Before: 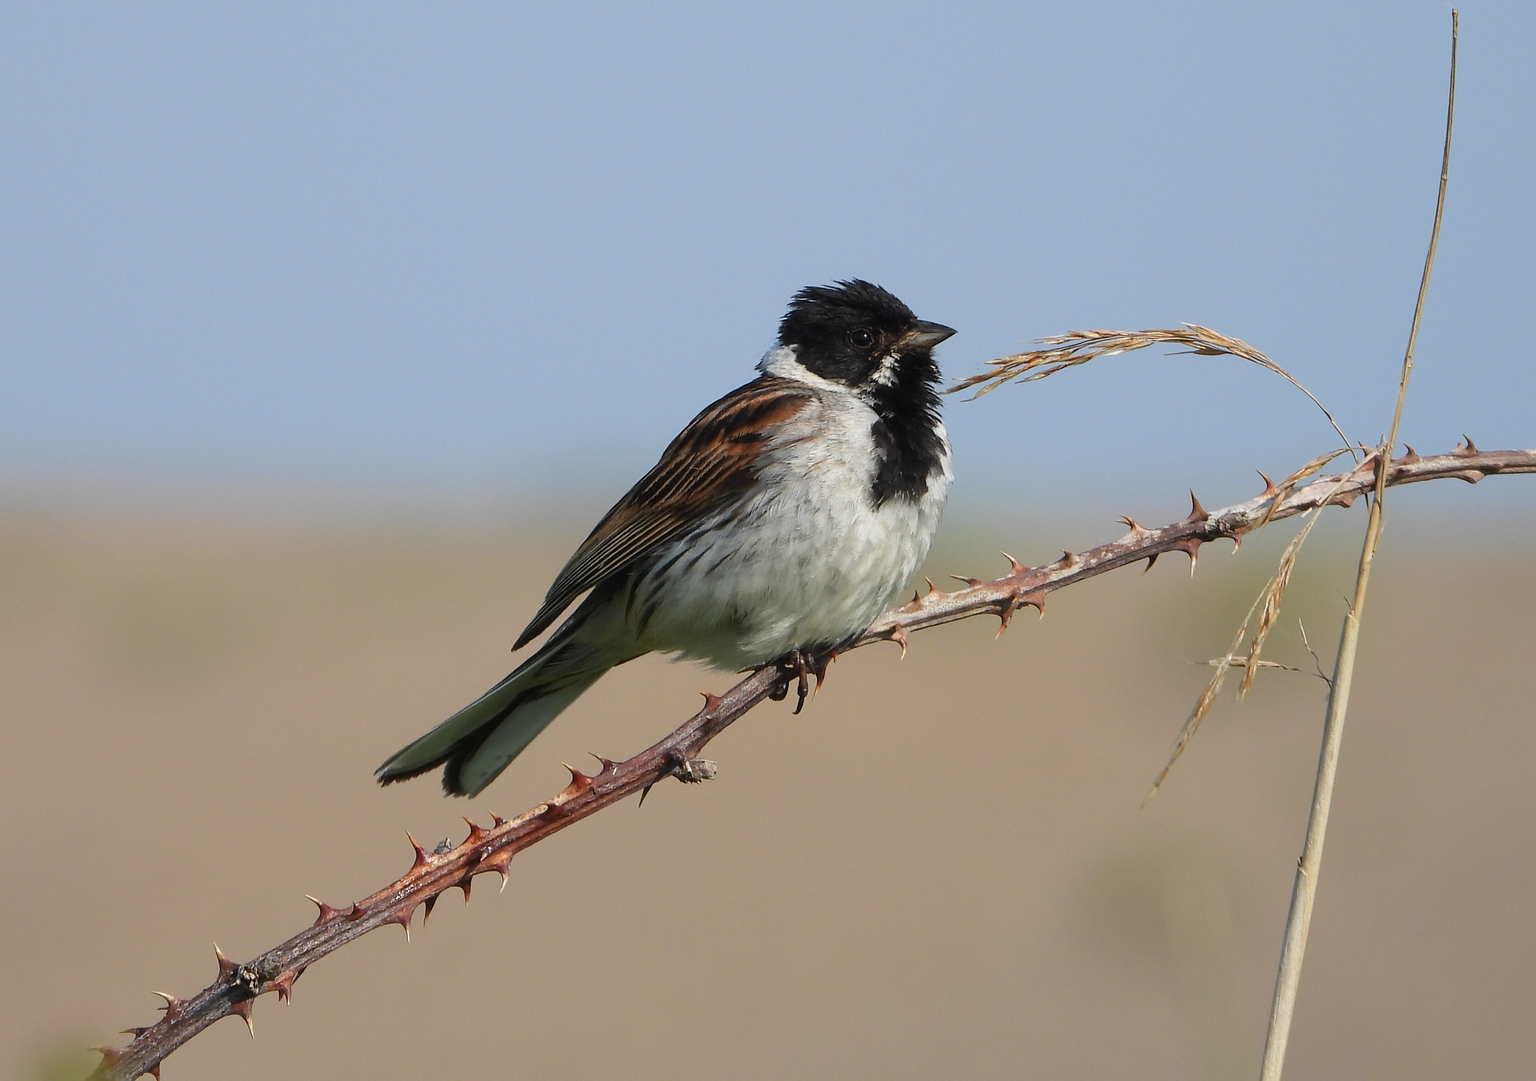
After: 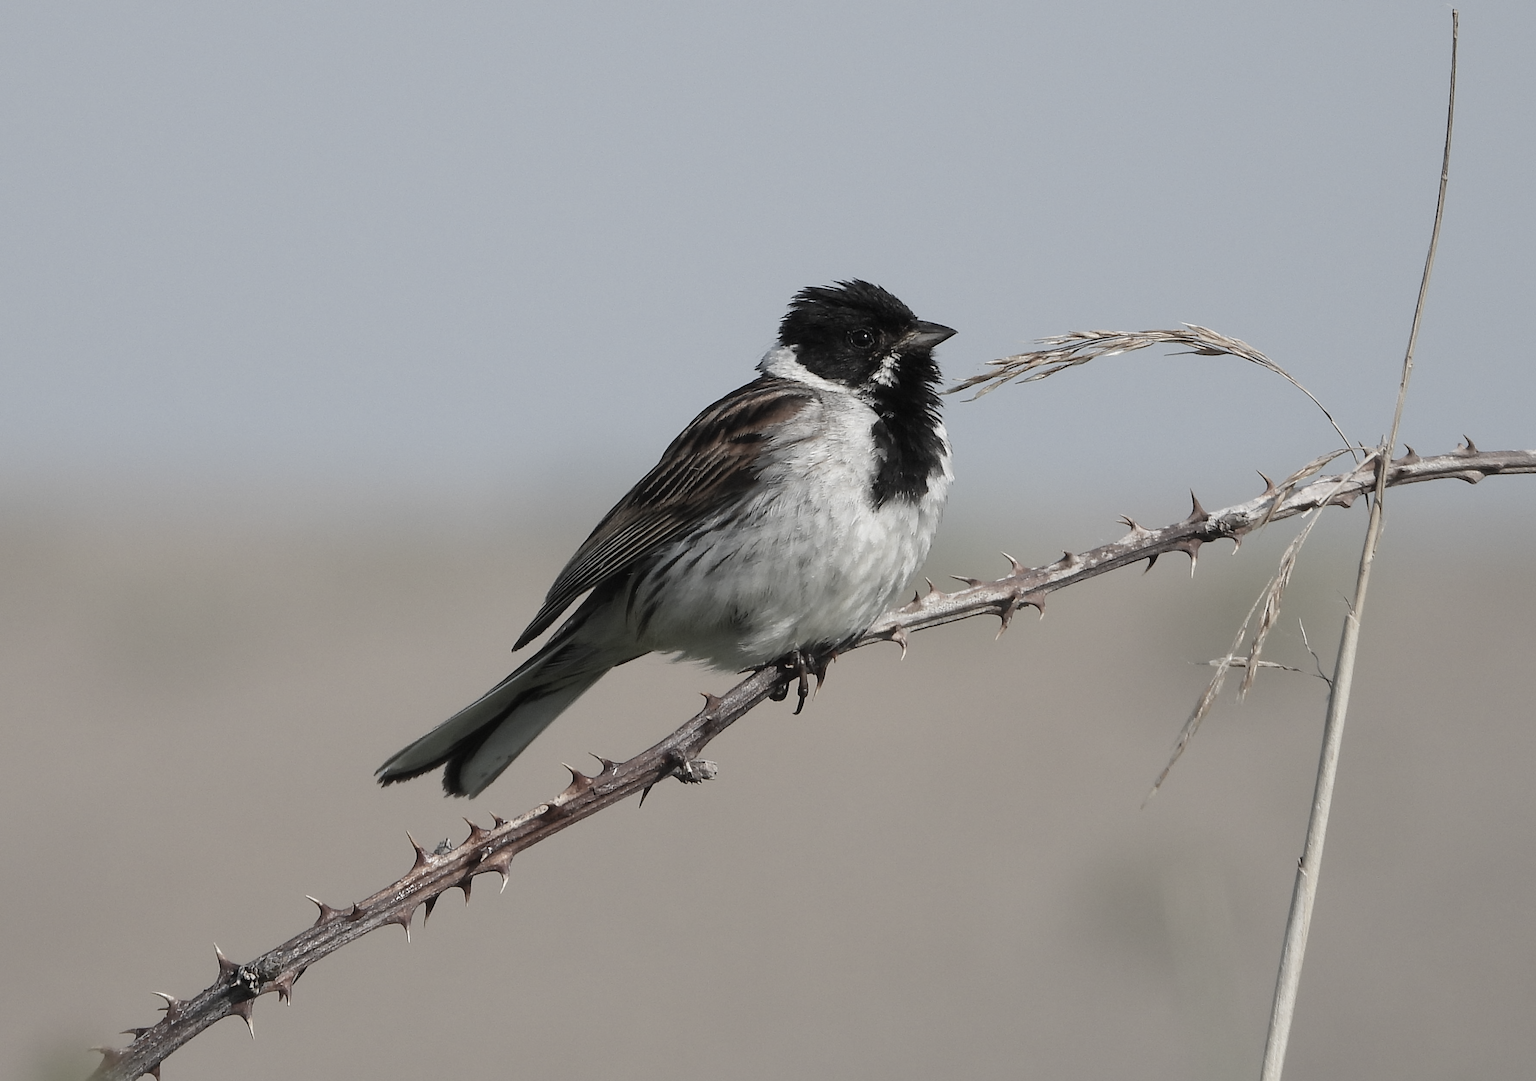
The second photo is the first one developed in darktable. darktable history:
color correction: highlights b* 0.058, saturation 0.305
